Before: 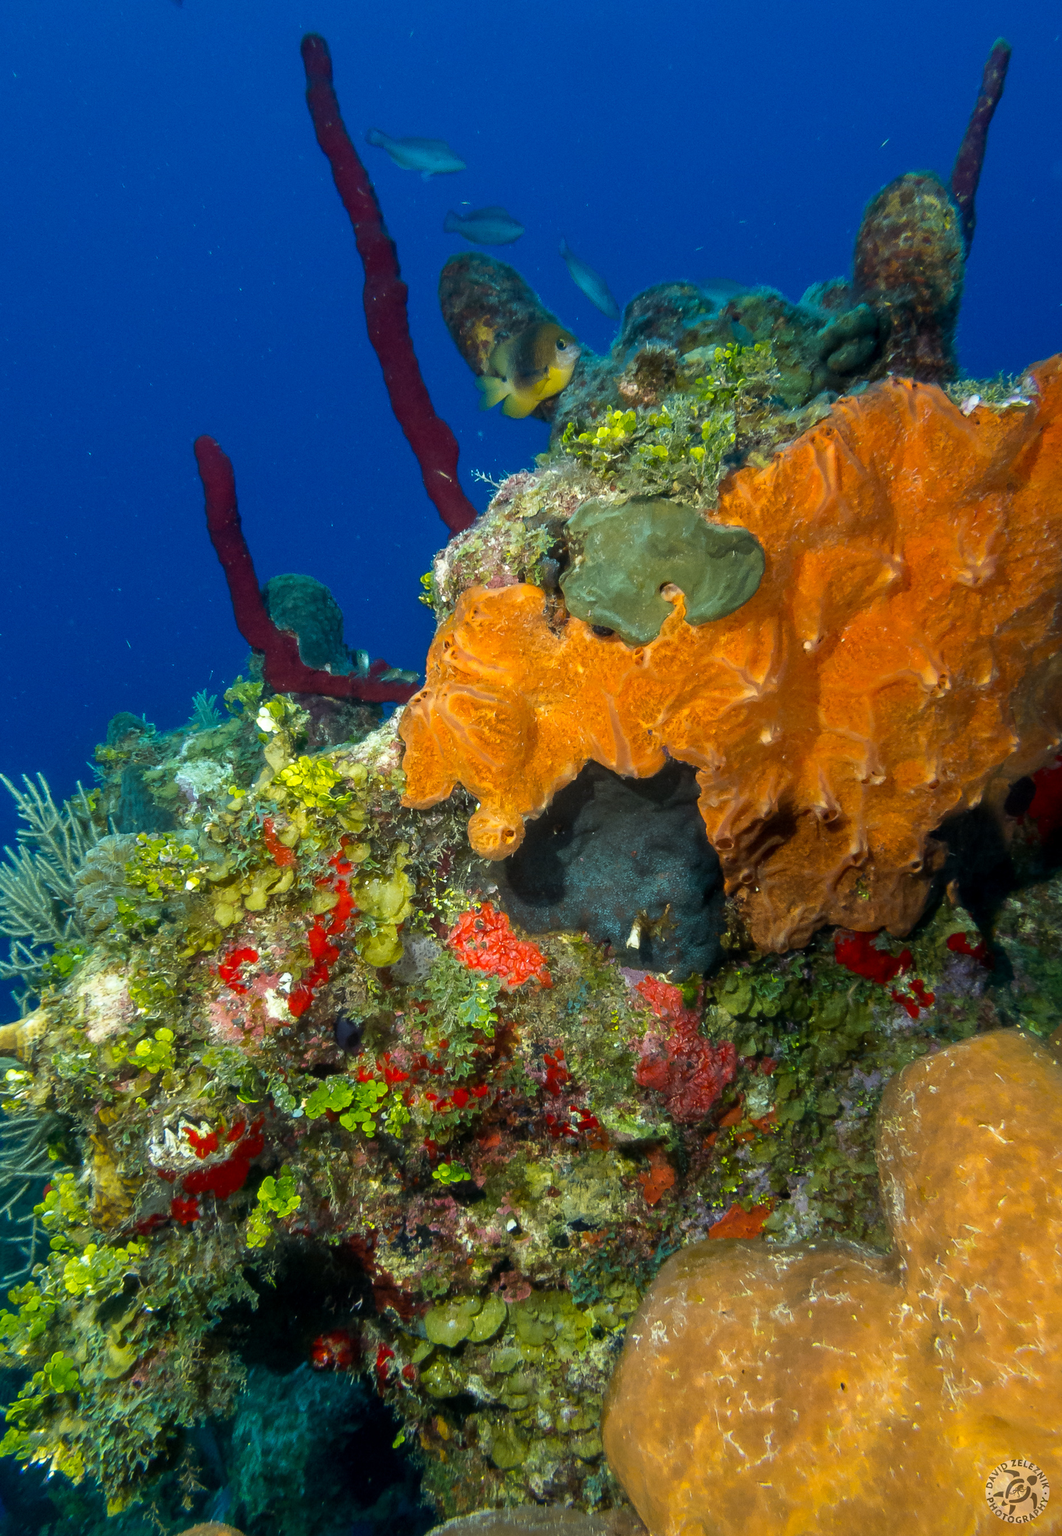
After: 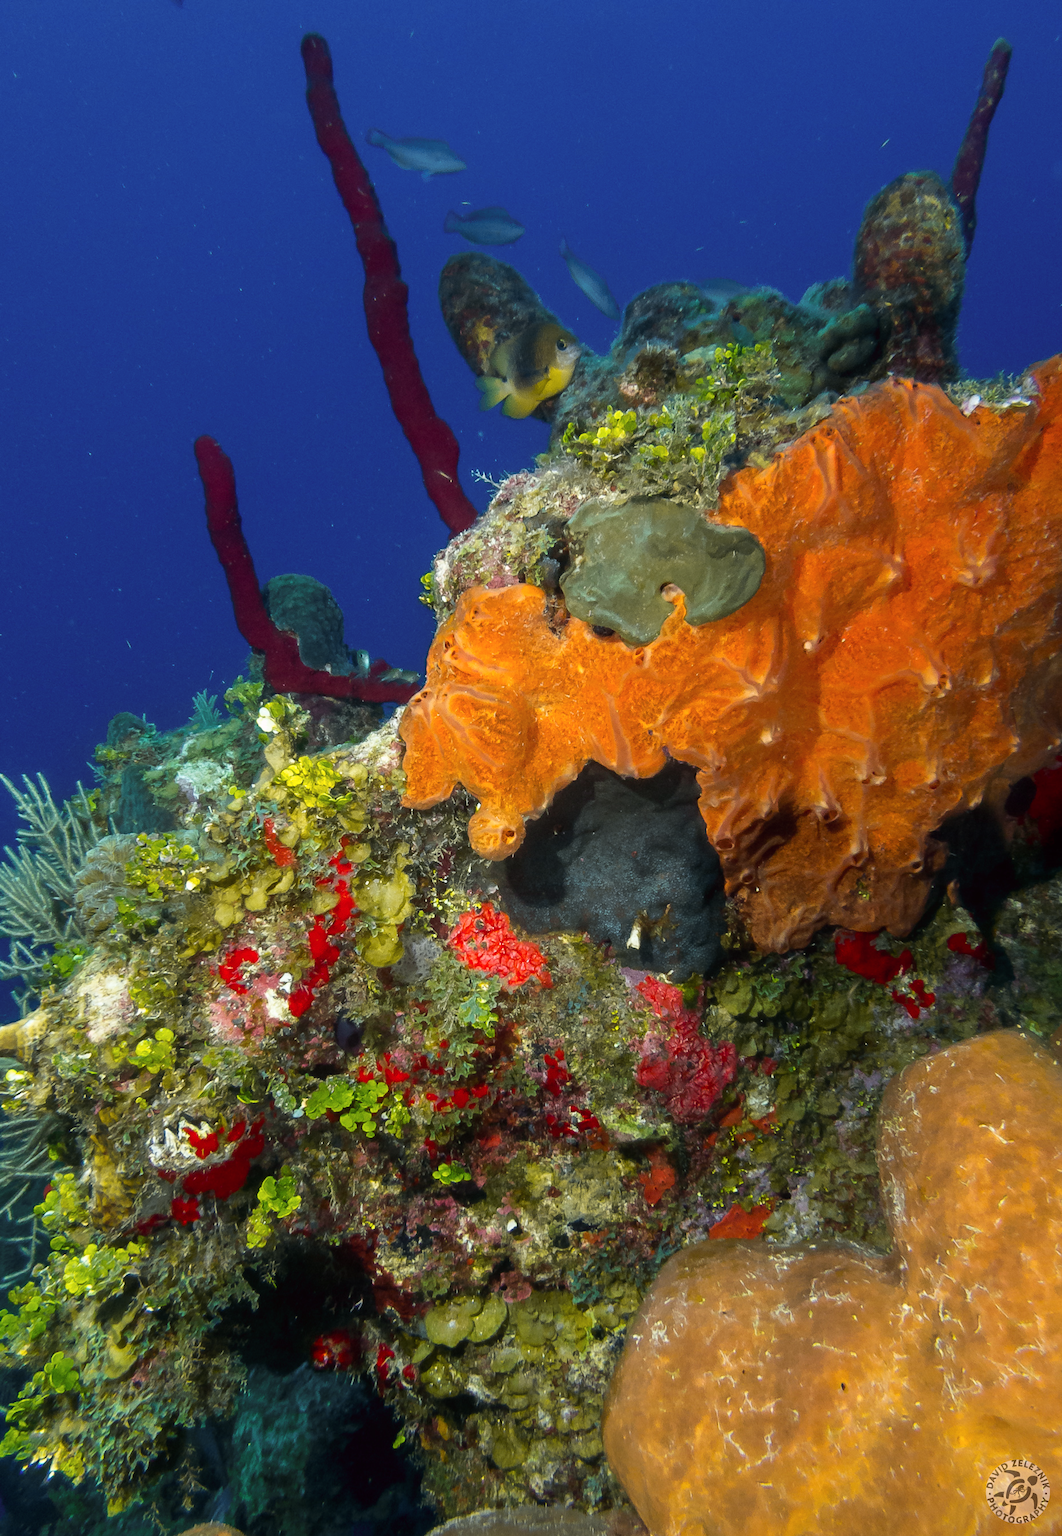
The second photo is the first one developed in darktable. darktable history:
contrast brightness saturation: contrast 0.07
tone curve: curves: ch0 [(0, 0) (0.253, 0.237) (1, 1)]; ch1 [(0, 0) (0.401, 0.42) (0.442, 0.47) (0.491, 0.495) (0.511, 0.523) (0.557, 0.565) (0.66, 0.683) (1, 1)]; ch2 [(0, 0) (0.394, 0.413) (0.5, 0.5) (0.578, 0.568) (1, 1)], color space Lab, independent channels, preserve colors none
local contrast: mode bilateral grid, contrast 100, coarseness 100, detail 91%, midtone range 0.2
